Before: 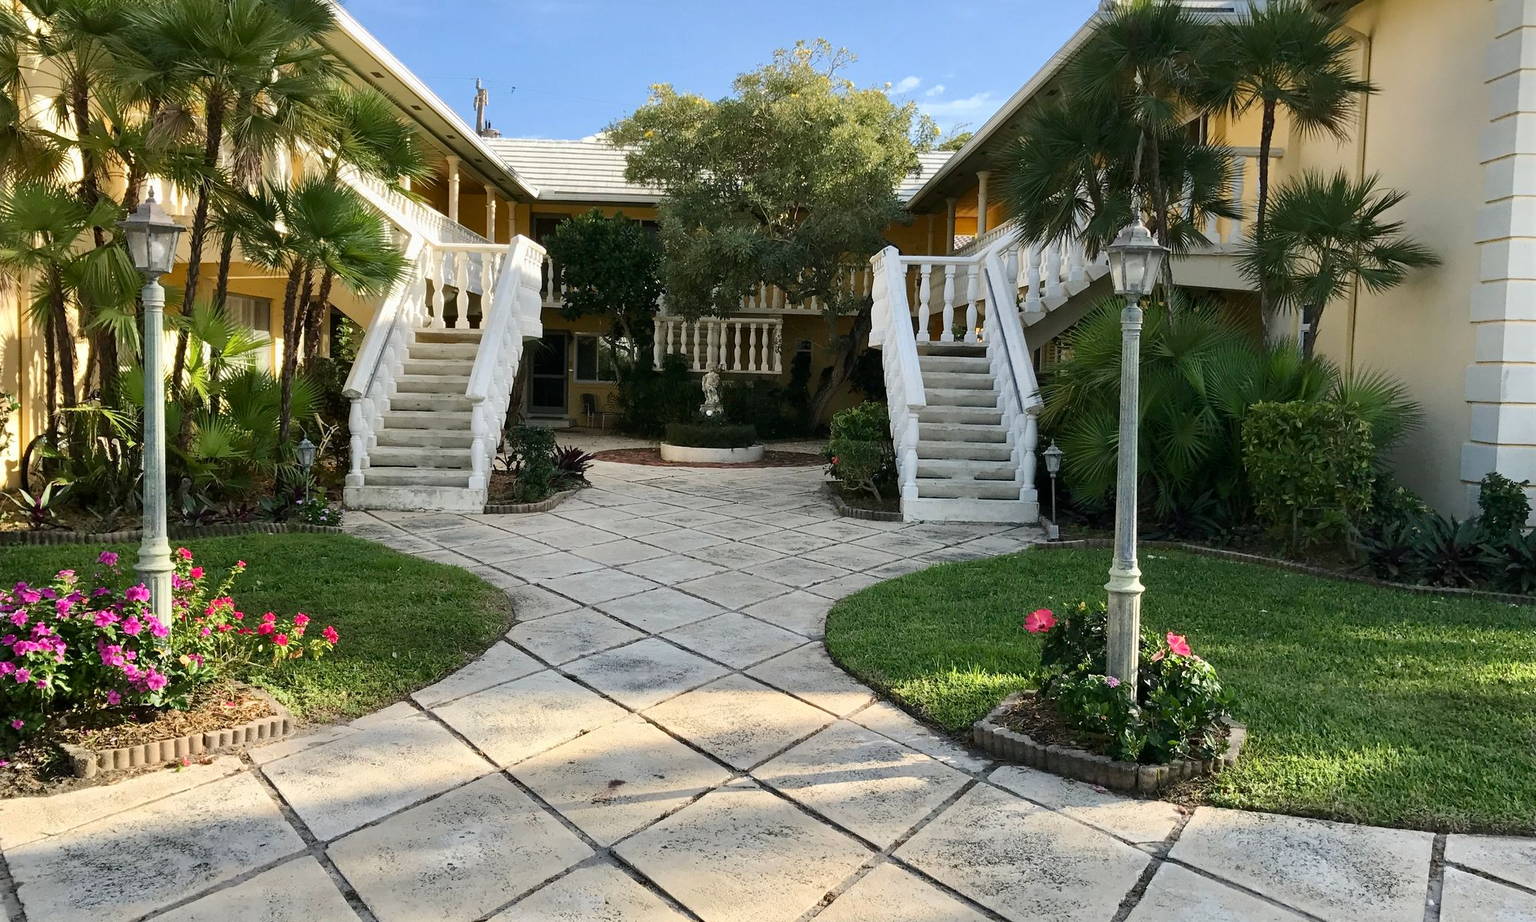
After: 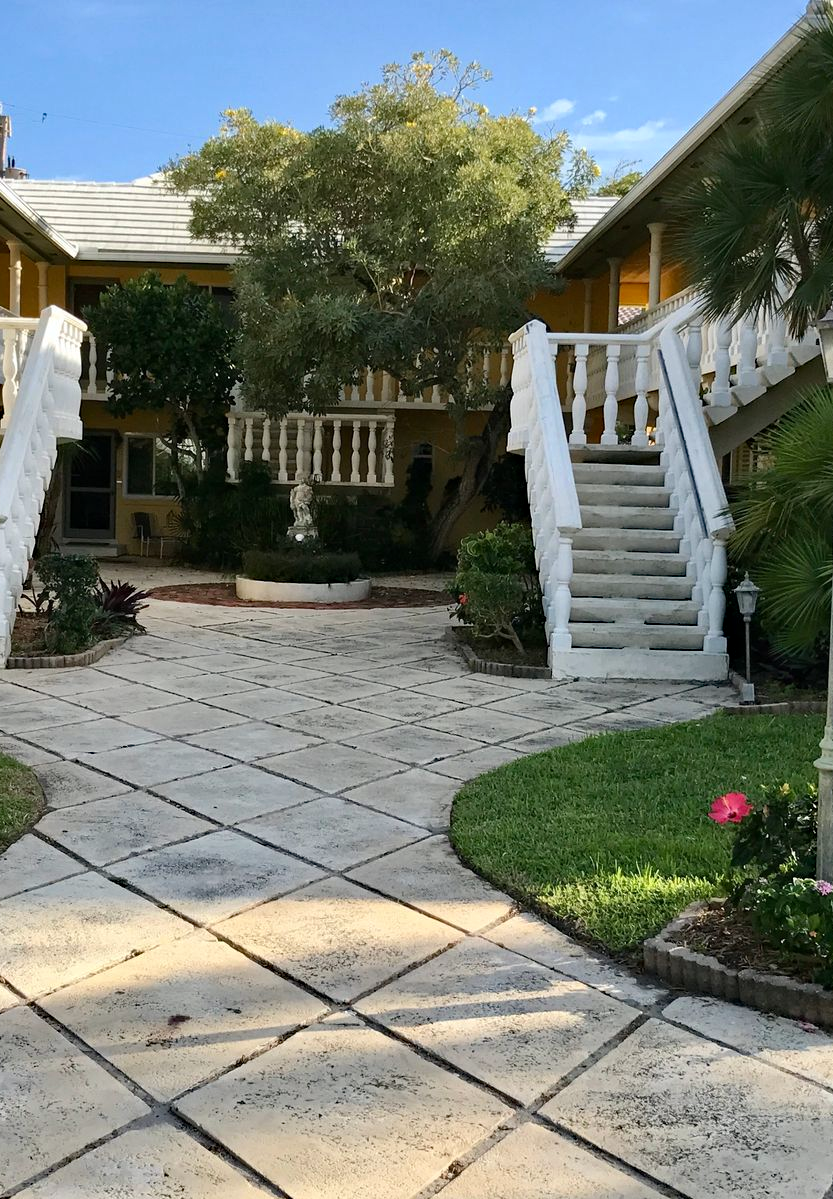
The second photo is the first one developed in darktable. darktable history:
crop: left 31.229%, right 27.105%
haze removal: compatibility mode true, adaptive false
